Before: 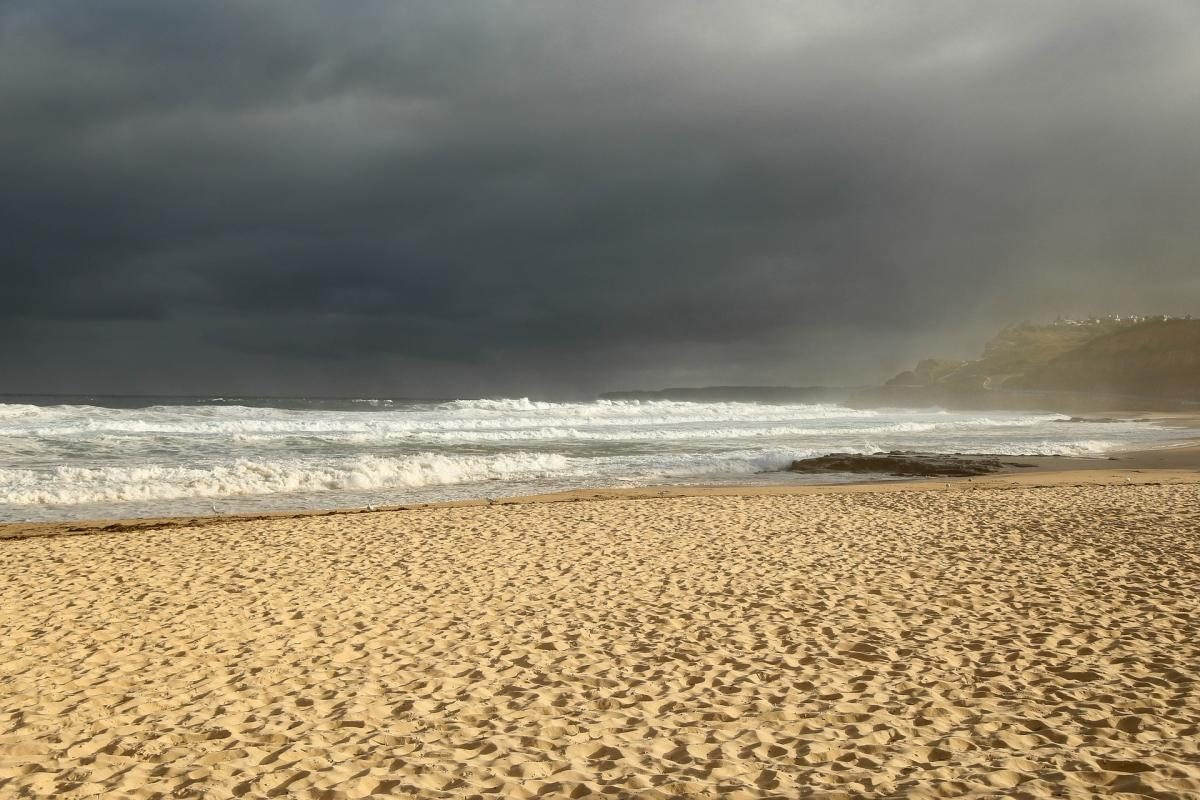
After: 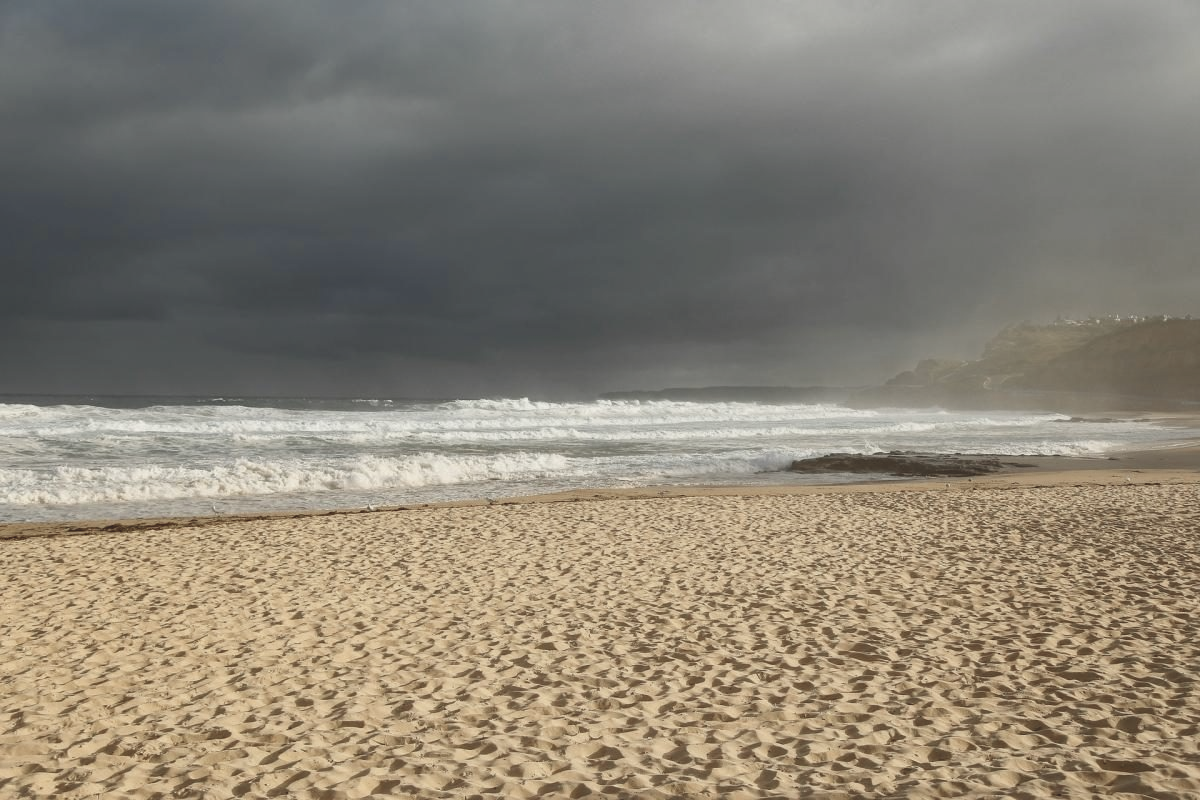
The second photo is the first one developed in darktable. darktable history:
shadows and highlights: shadows 37.27, highlights -28.18, soften with gaussian
color balance: lift [1.01, 1, 1, 1], gamma [1.097, 1, 1, 1], gain [0.85, 1, 1, 1]
color zones: curves: ch0 [(0, 0.5) (0.125, 0.4) (0.25, 0.5) (0.375, 0.4) (0.5, 0.4) (0.625, 0.35) (0.75, 0.35) (0.875, 0.5)]; ch1 [(0, 0.35) (0.125, 0.45) (0.25, 0.35) (0.375, 0.35) (0.5, 0.35) (0.625, 0.35) (0.75, 0.45) (0.875, 0.35)]; ch2 [(0, 0.6) (0.125, 0.5) (0.25, 0.5) (0.375, 0.6) (0.5, 0.6) (0.625, 0.5) (0.75, 0.5) (0.875, 0.5)]
